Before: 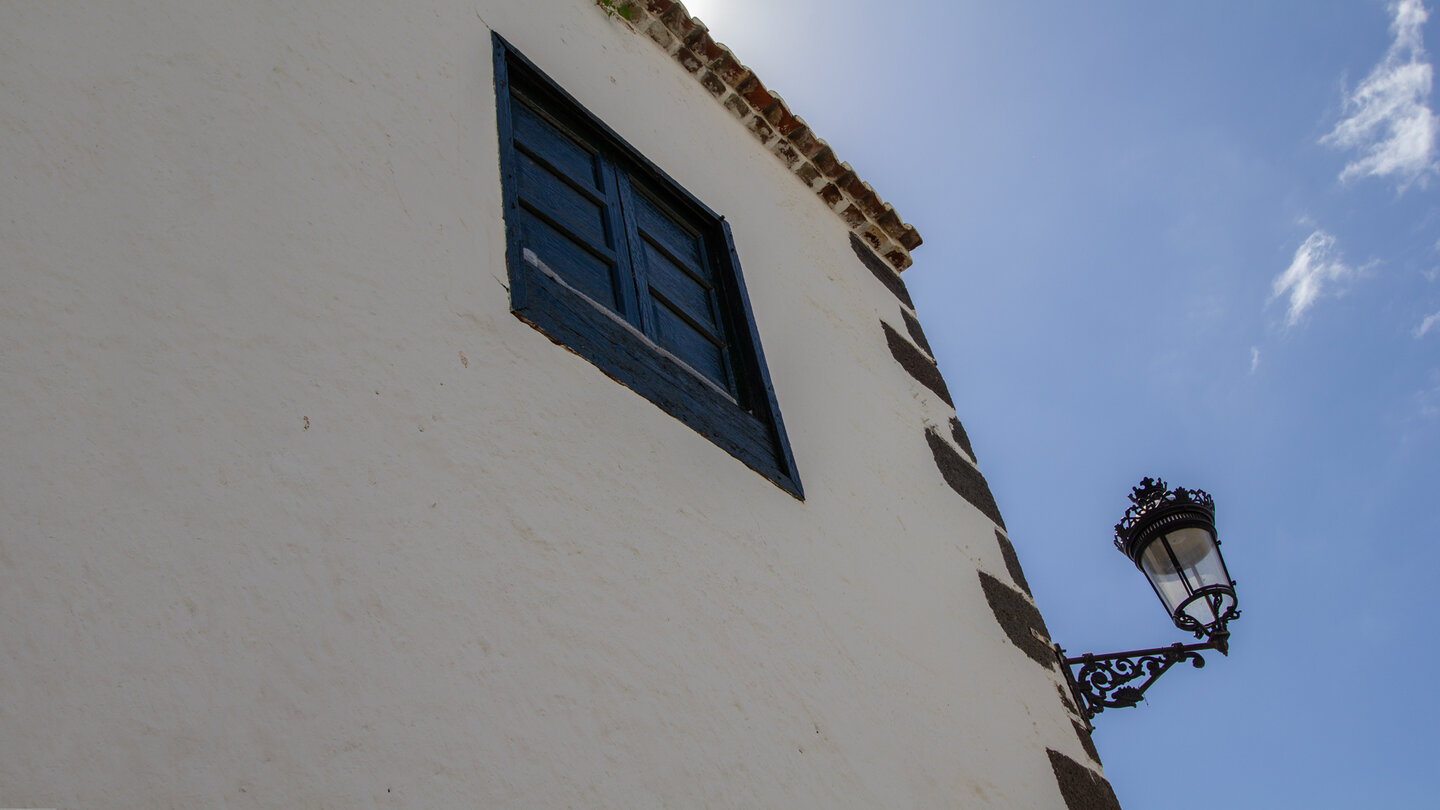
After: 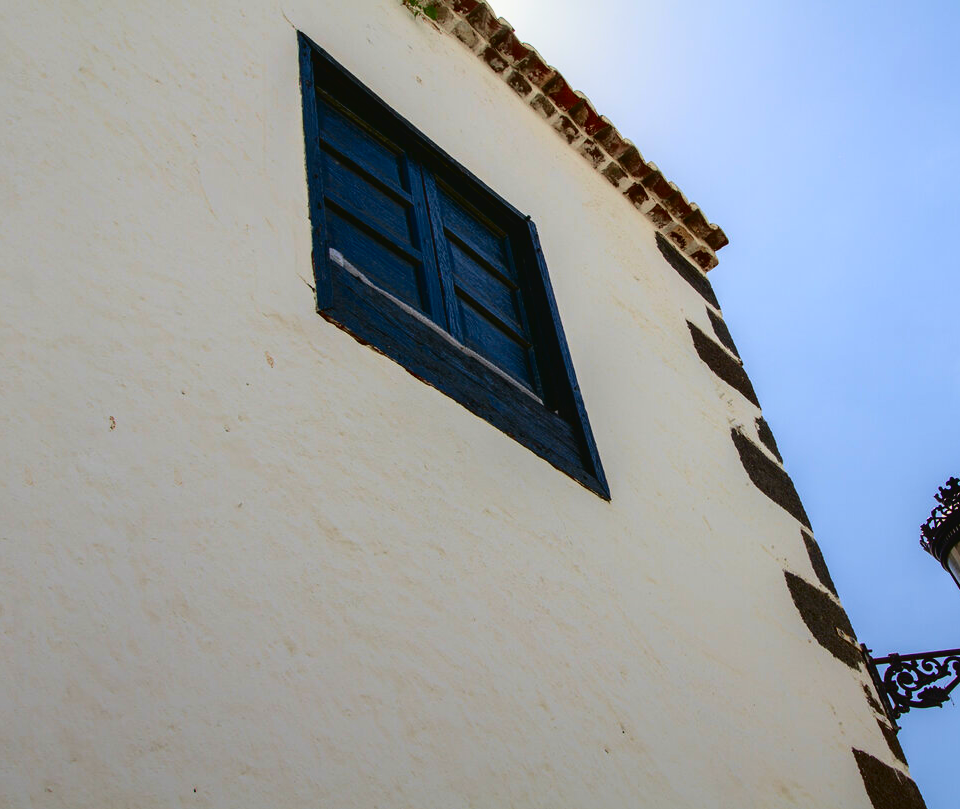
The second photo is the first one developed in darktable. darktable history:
crop and rotate: left 13.537%, right 19.796%
tone curve: curves: ch0 [(0.003, 0.032) (0.037, 0.037) (0.142, 0.117) (0.279, 0.311) (0.405, 0.49) (0.526, 0.651) (0.722, 0.857) (0.875, 0.946) (1, 0.98)]; ch1 [(0, 0) (0.305, 0.325) (0.453, 0.437) (0.482, 0.474) (0.501, 0.498) (0.515, 0.523) (0.559, 0.591) (0.6, 0.643) (0.656, 0.707) (1, 1)]; ch2 [(0, 0) (0.323, 0.277) (0.424, 0.396) (0.479, 0.484) (0.499, 0.502) (0.515, 0.537) (0.573, 0.602) (0.653, 0.675) (0.75, 0.756) (1, 1)], color space Lab, independent channels, preserve colors none
graduated density: rotation -180°, offset 27.42
